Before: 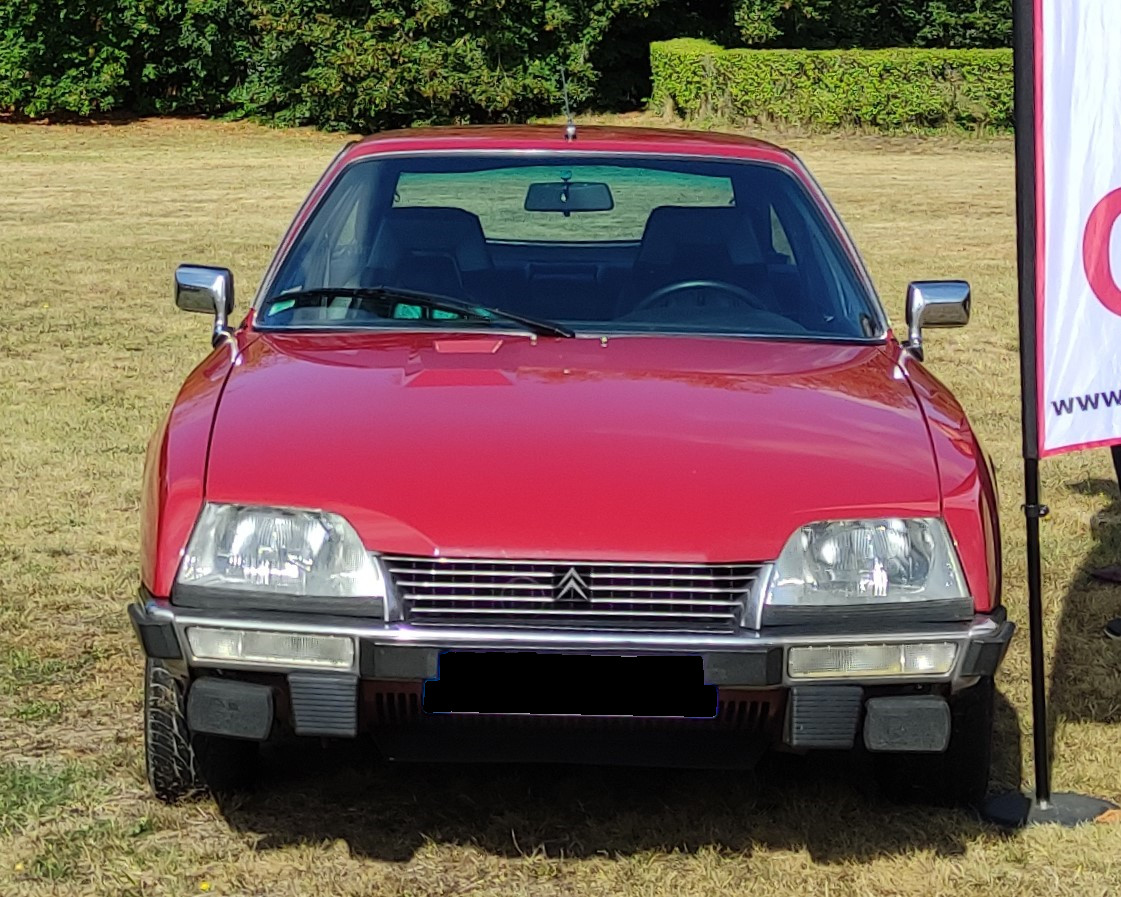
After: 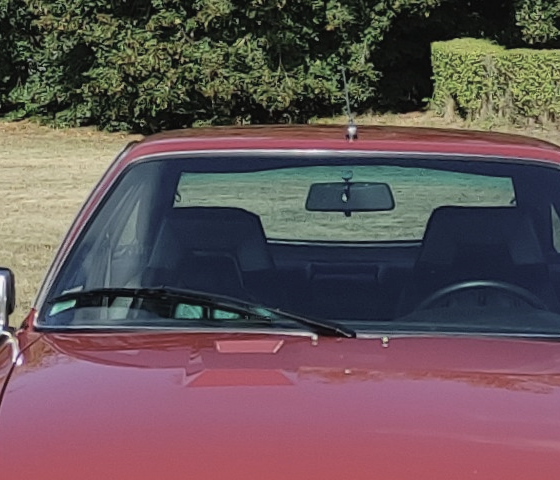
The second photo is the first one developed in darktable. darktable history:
crop: left 19.556%, right 30.401%, bottom 46.458%
contrast brightness saturation: contrast -0.05, saturation -0.41
